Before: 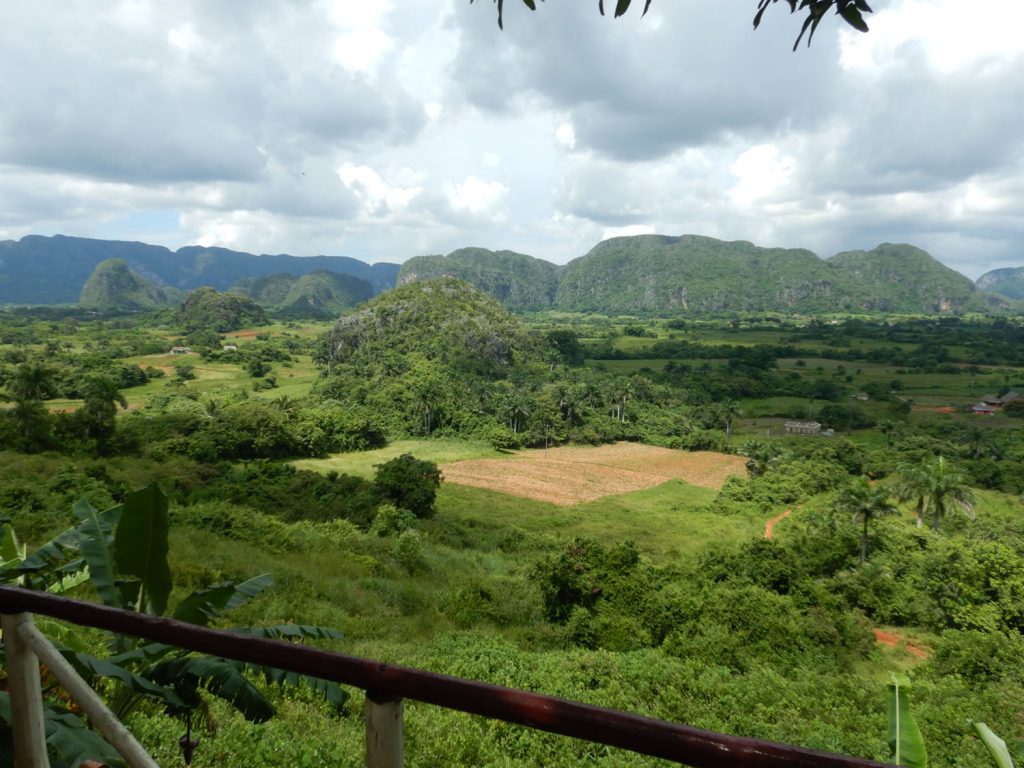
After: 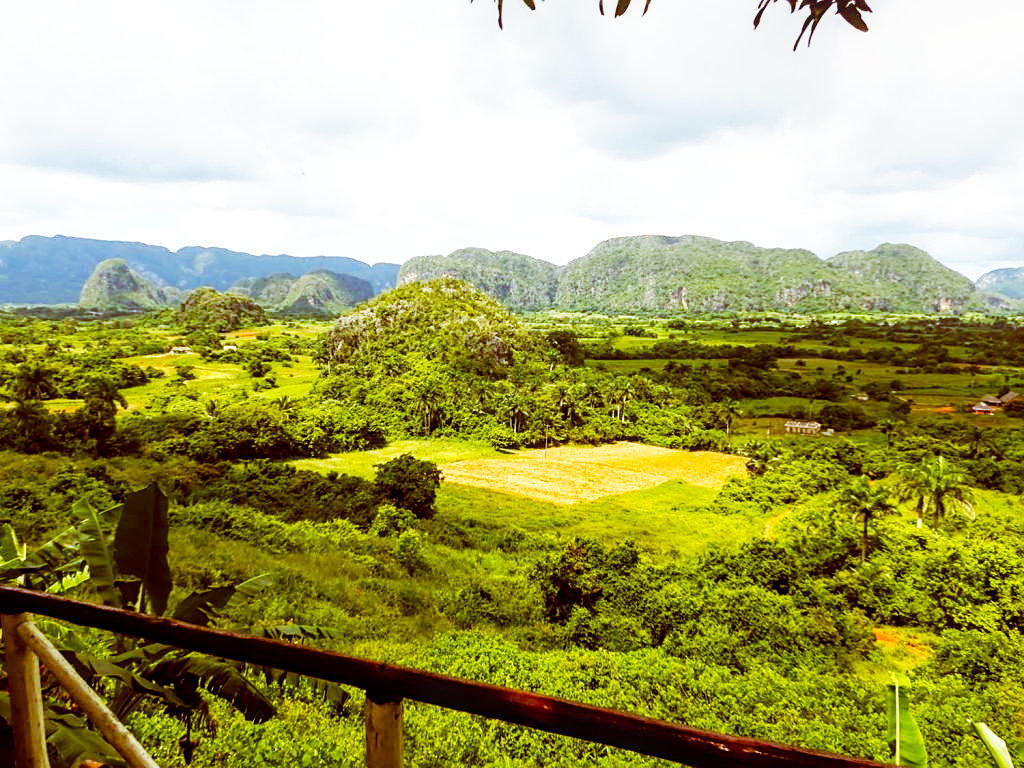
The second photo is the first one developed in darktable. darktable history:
local contrast: on, module defaults
sharpen: on, module defaults
color balance rgb: global offset › chroma 0.396%, global offset › hue 34.9°, perceptual saturation grading › global saturation 33.621%
base curve: curves: ch0 [(0, 0) (0.007, 0.004) (0.027, 0.03) (0.046, 0.07) (0.207, 0.54) (0.442, 0.872) (0.673, 0.972) (1, 1)], preserve colors none
